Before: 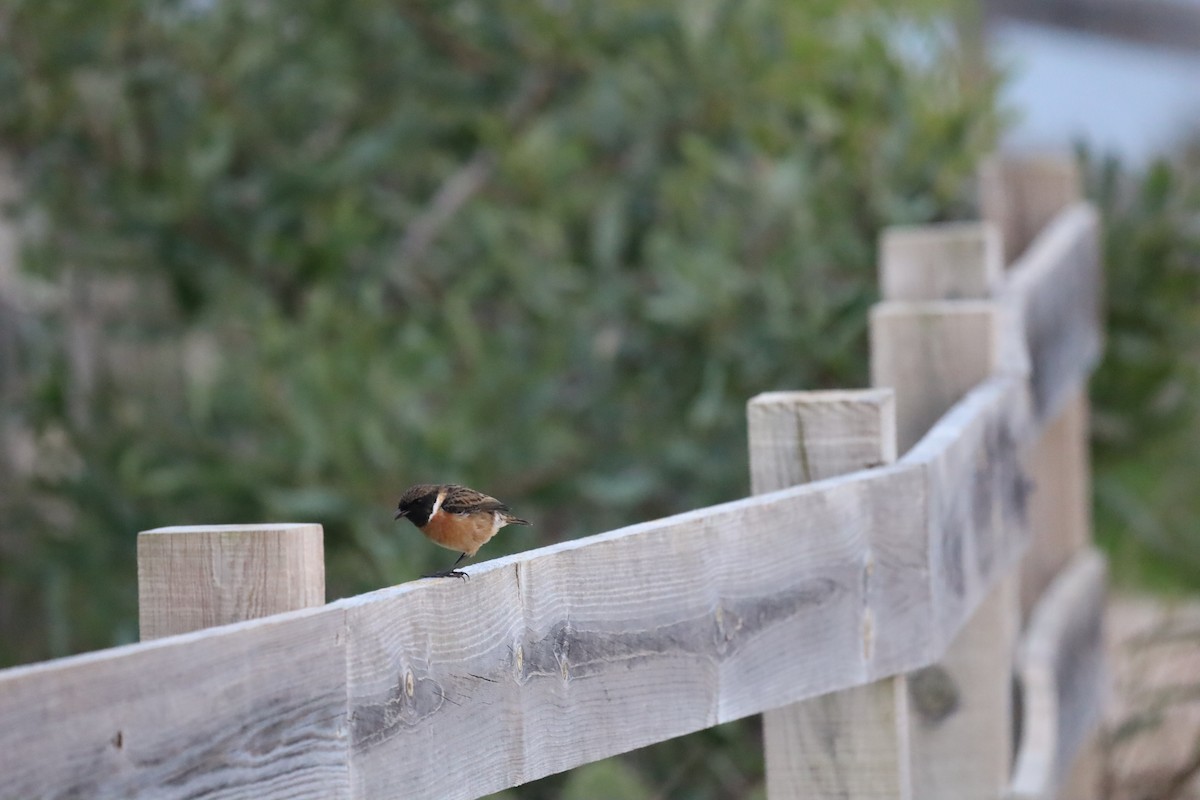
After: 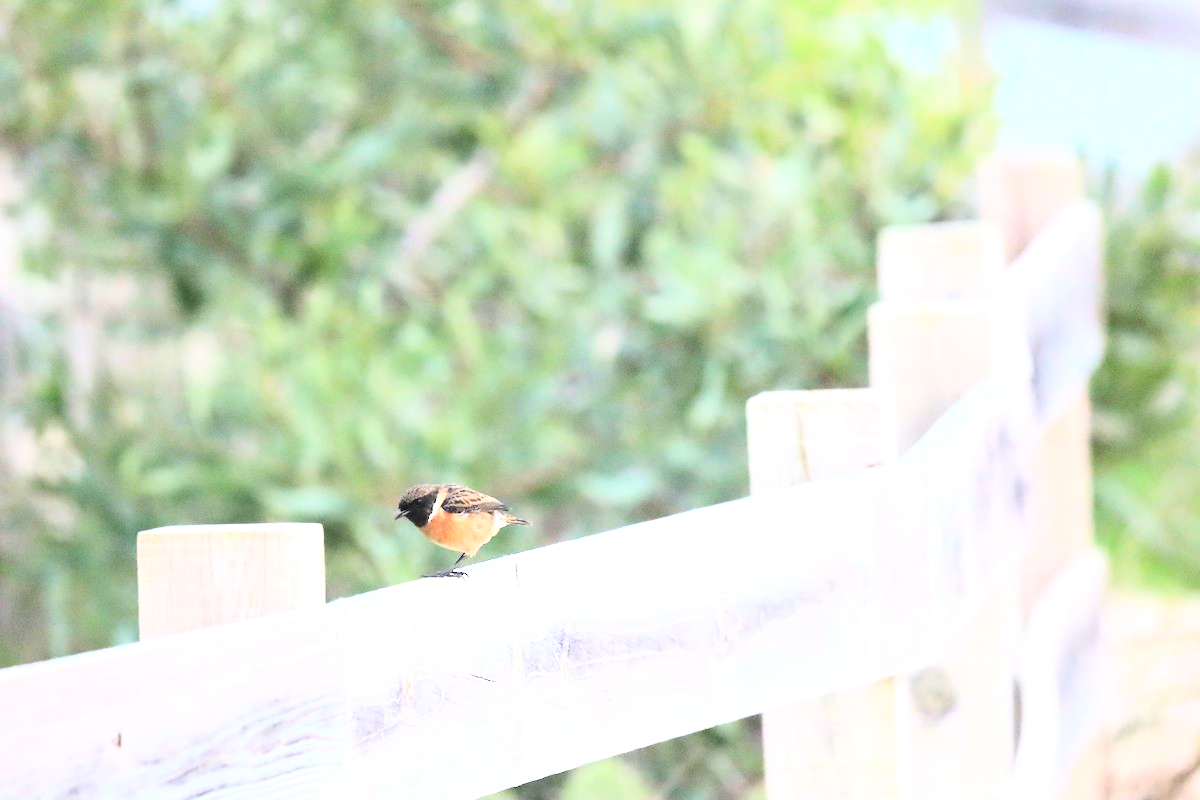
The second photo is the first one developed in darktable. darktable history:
base curve: curves: ch0 [(0, 0) (0.018, 0.026) (0.143, 0.37) (0.33, 0.731) (0.458, 0.853) (0.735, 0.965) (0.905, 0.986) (1, 1)]
exposure: black level correction 0, exposure 1.383 EV, compensate exposure bias true, compensate highlight preservation false
